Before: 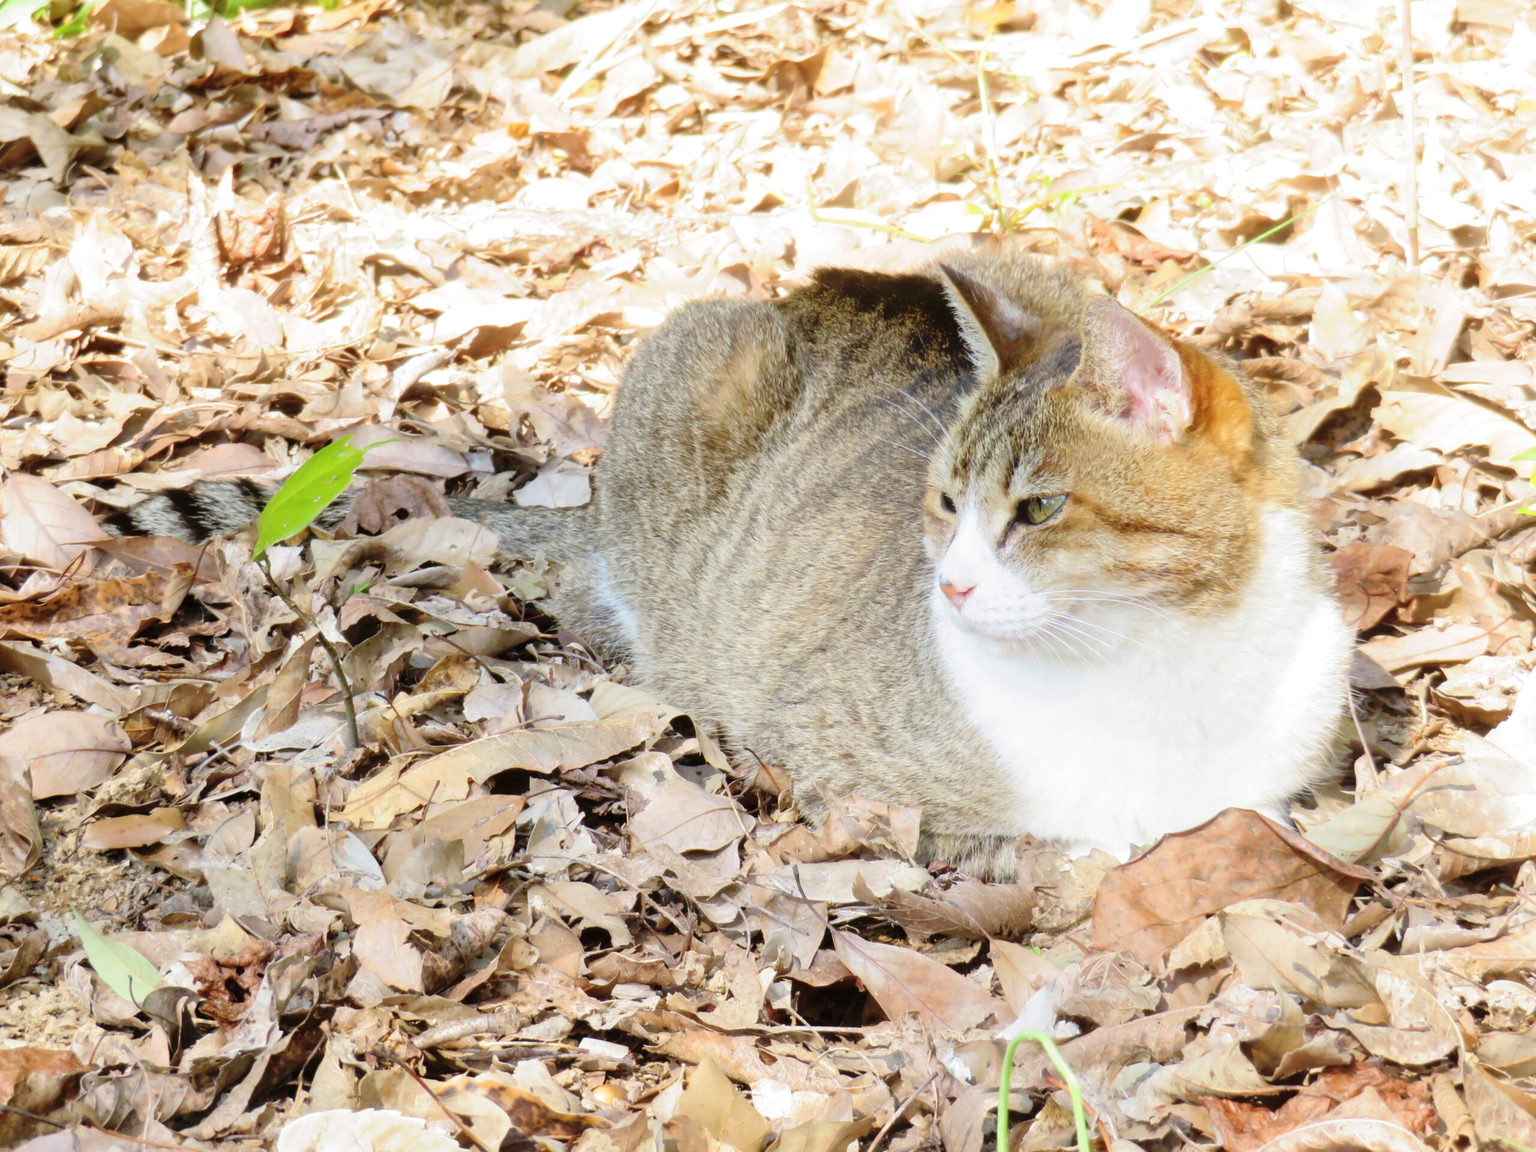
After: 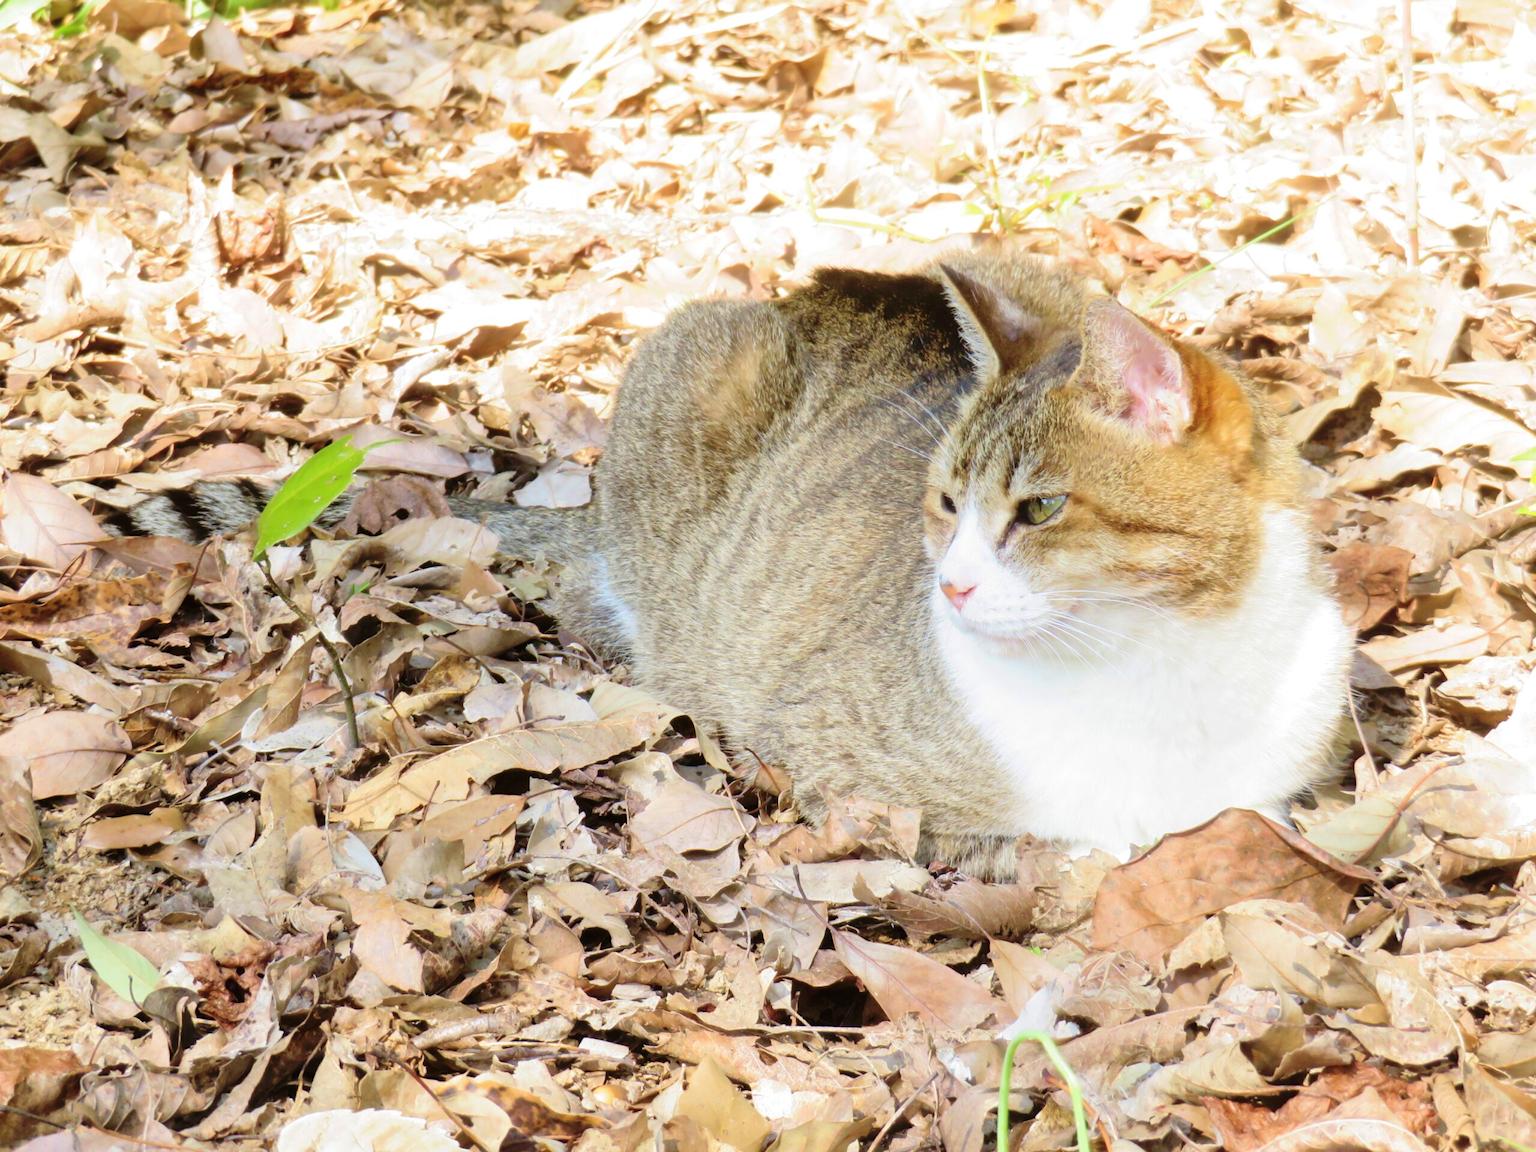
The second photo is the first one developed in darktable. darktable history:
velvia: on, module defaults
white balance: red 1, blue 1
